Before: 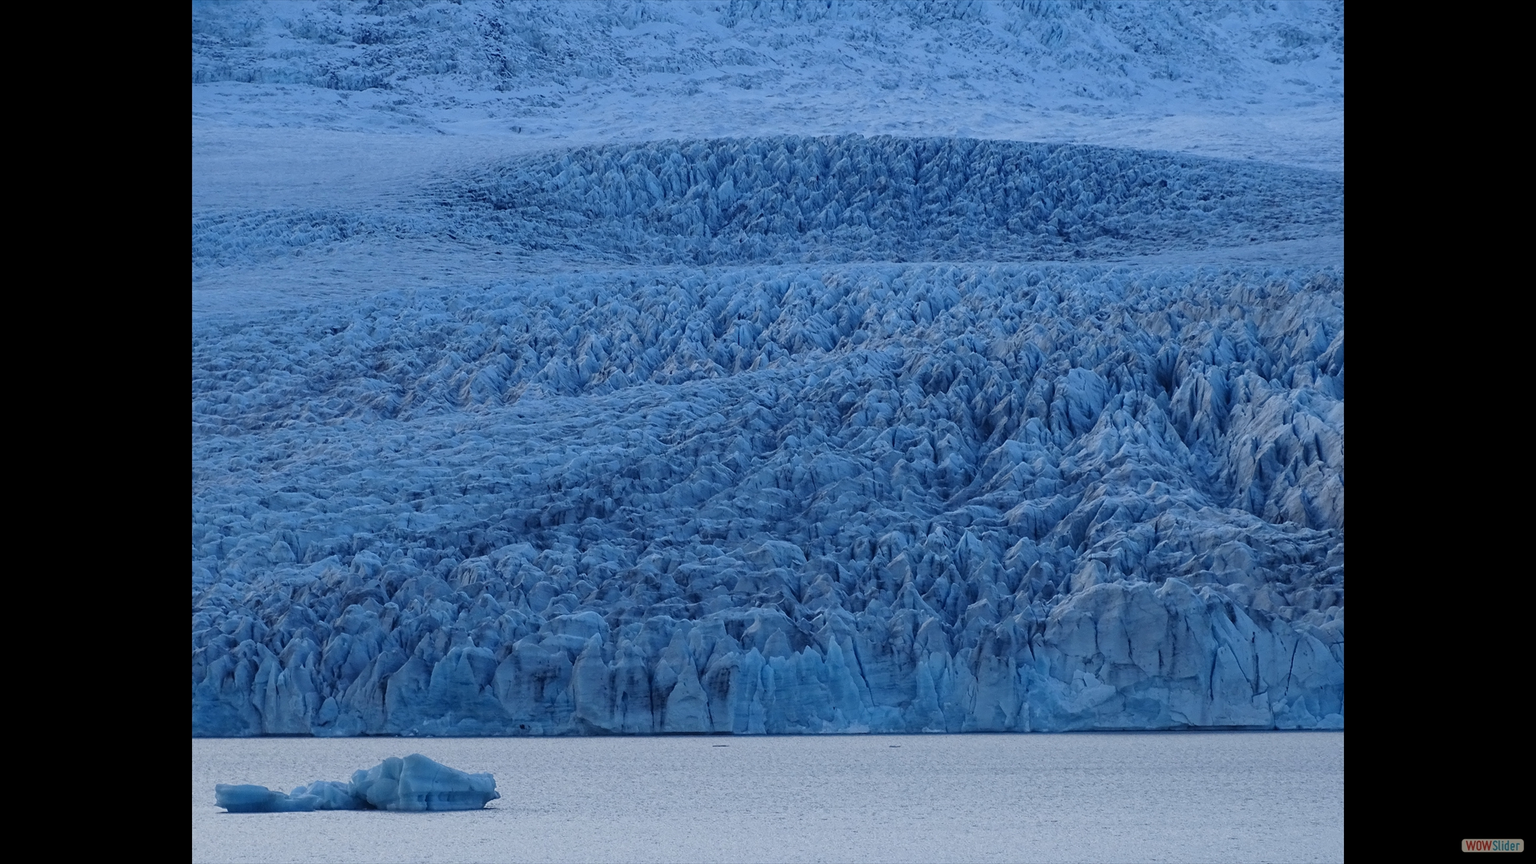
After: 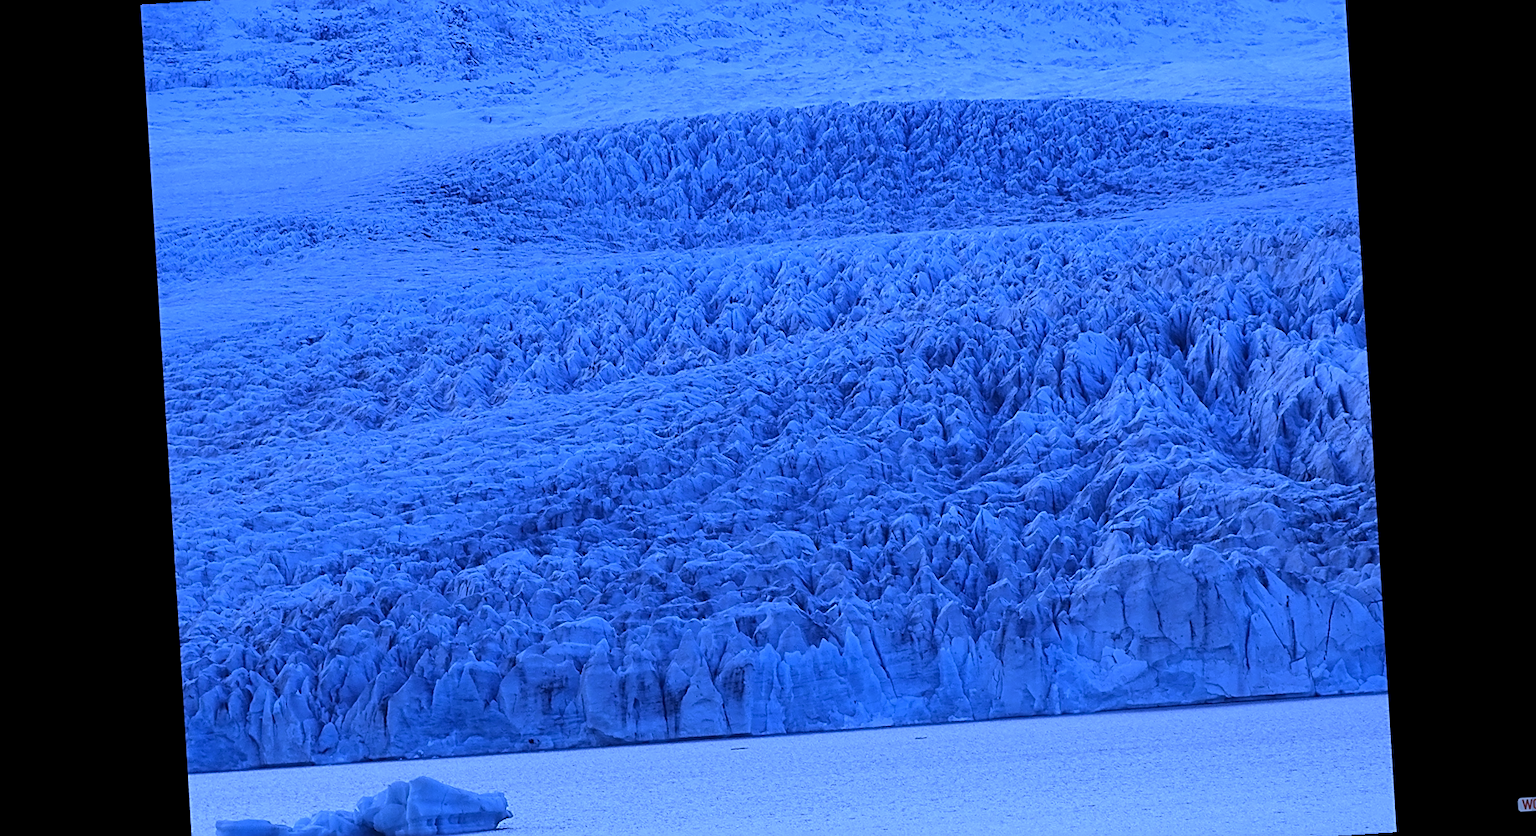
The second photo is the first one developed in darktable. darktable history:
white balance: red 0.766, blue 1.537
rotate and perspective: rotation -3.52°, crop left 0.036, crop right 0.964, crop top 0.081, crop bottom 0.919
sharpen: on, module defaults
